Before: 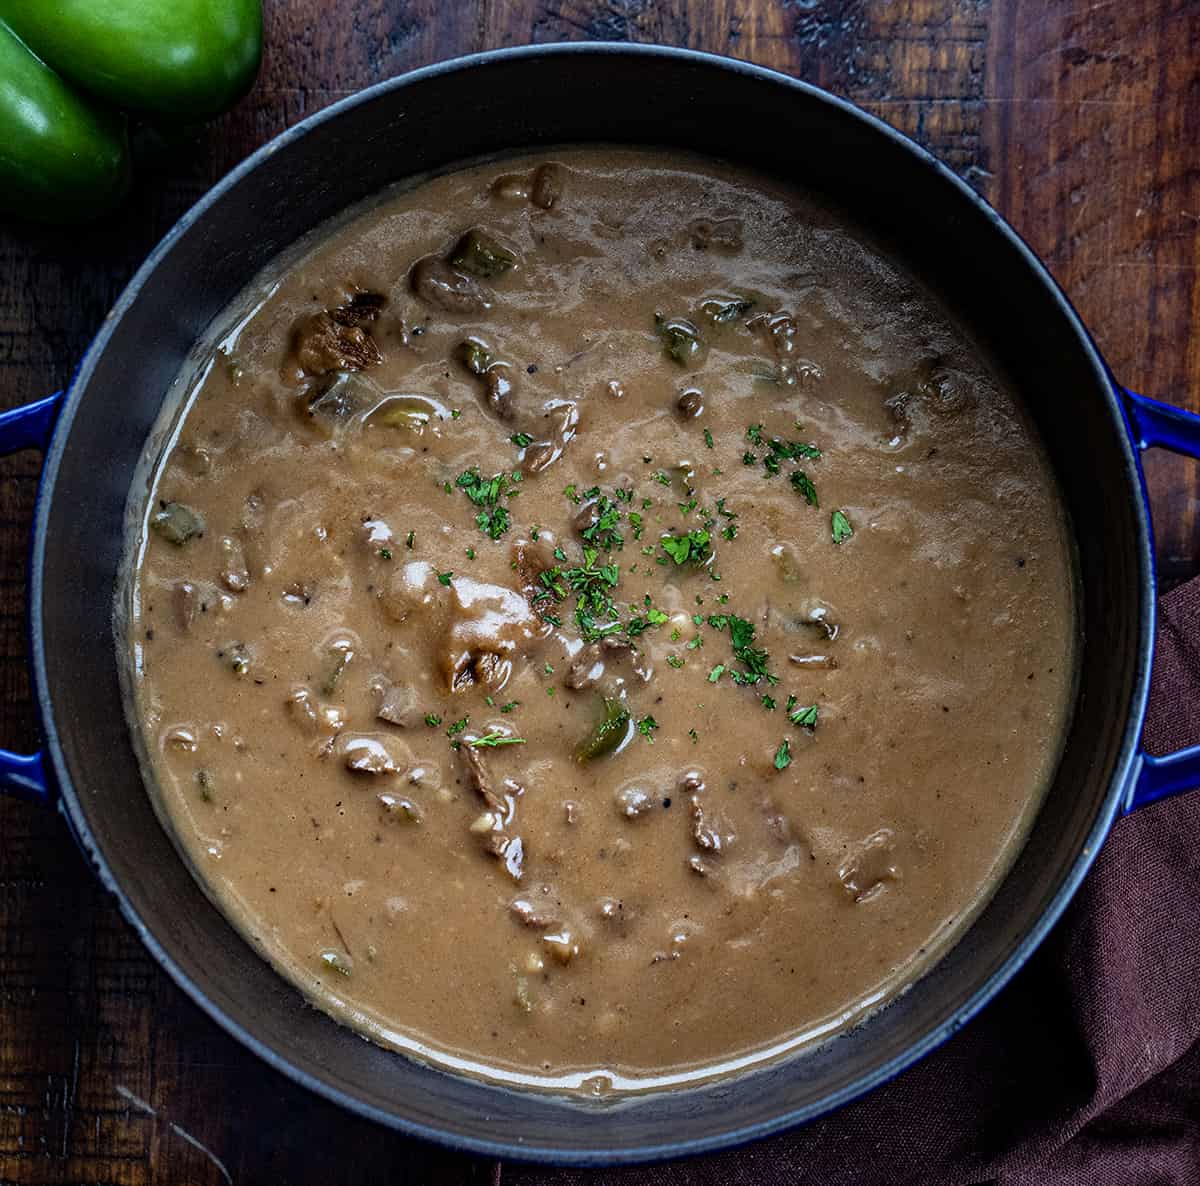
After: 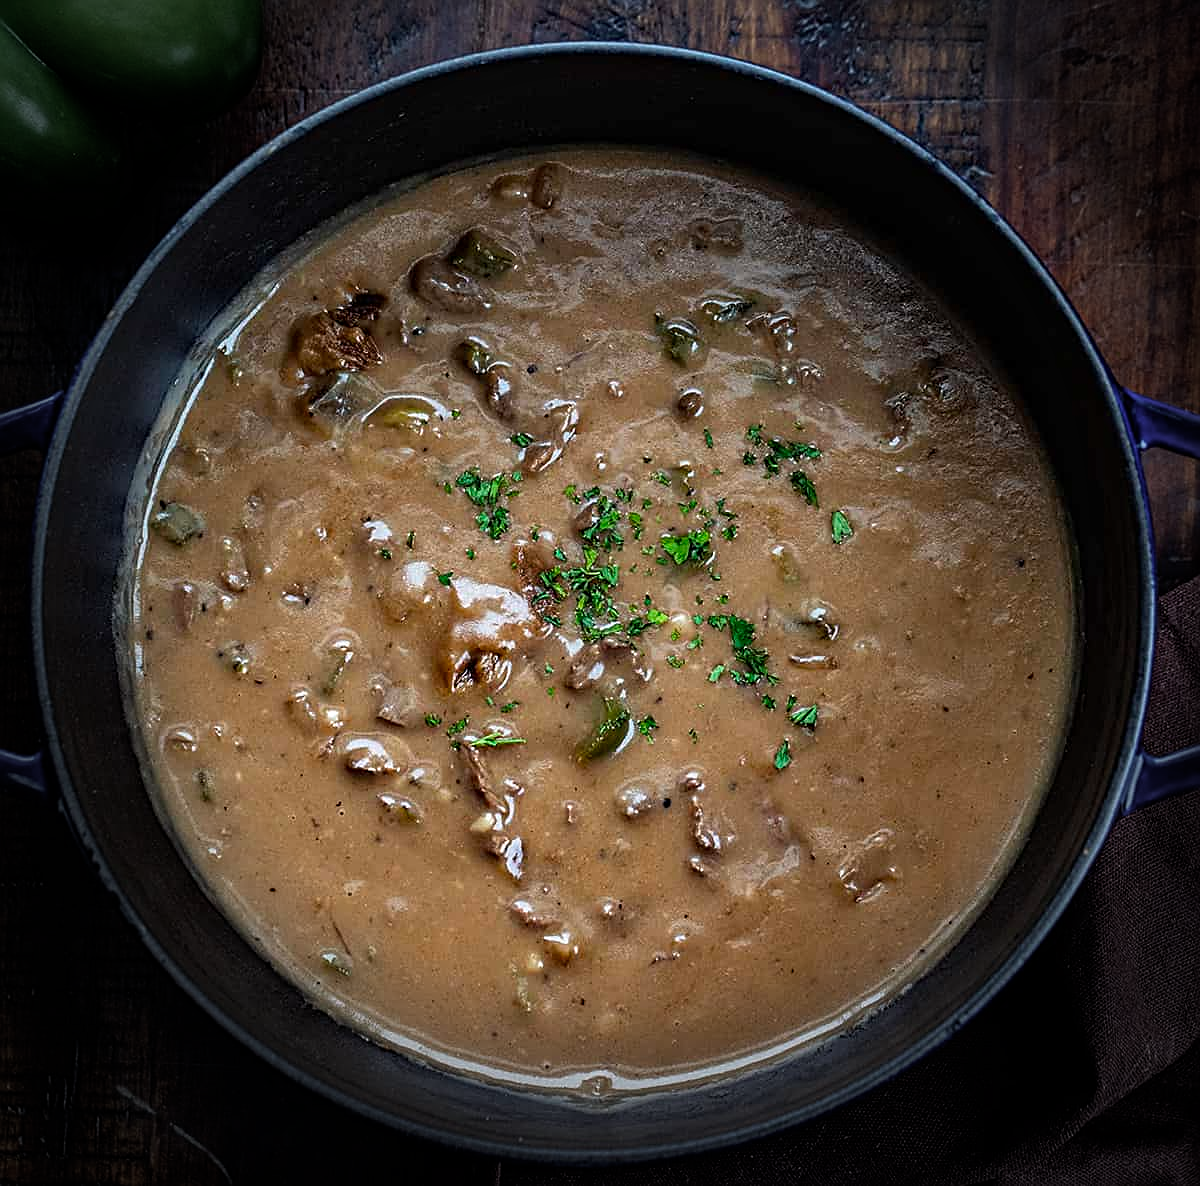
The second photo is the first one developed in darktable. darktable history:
sharpen: on, module defaults
white balance: emerald 1
vignetting: fall-off start 76.42%, fall-off radius 27.36%, brightness -0.872, center (0.037, -0.09), width/height ratio 0.971
